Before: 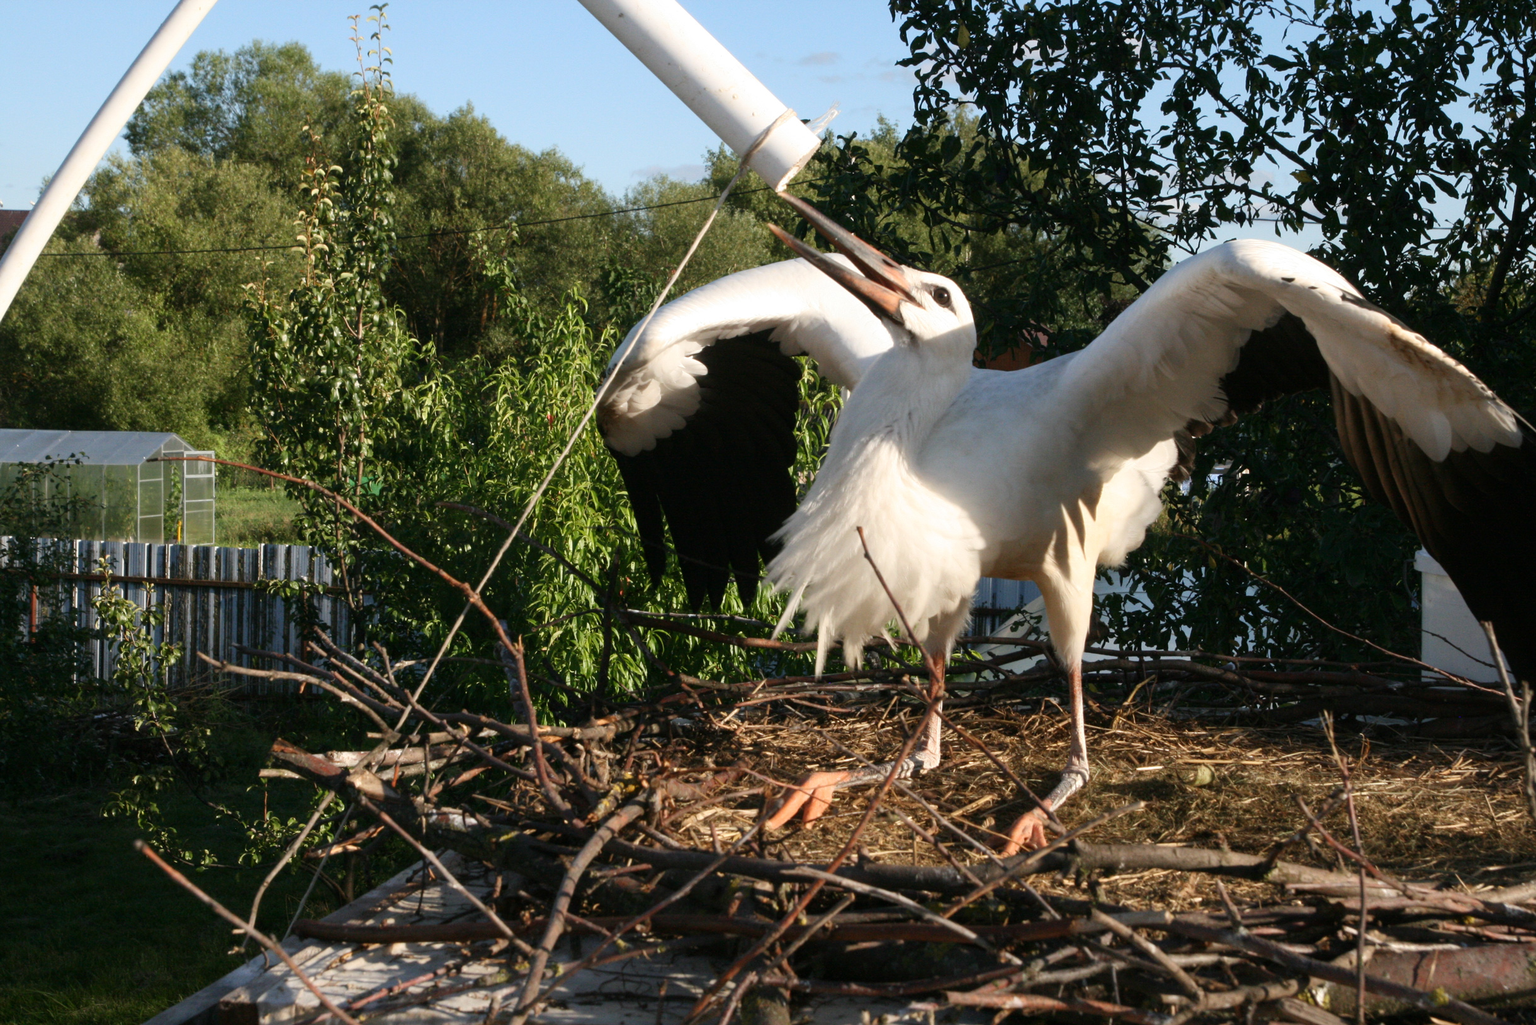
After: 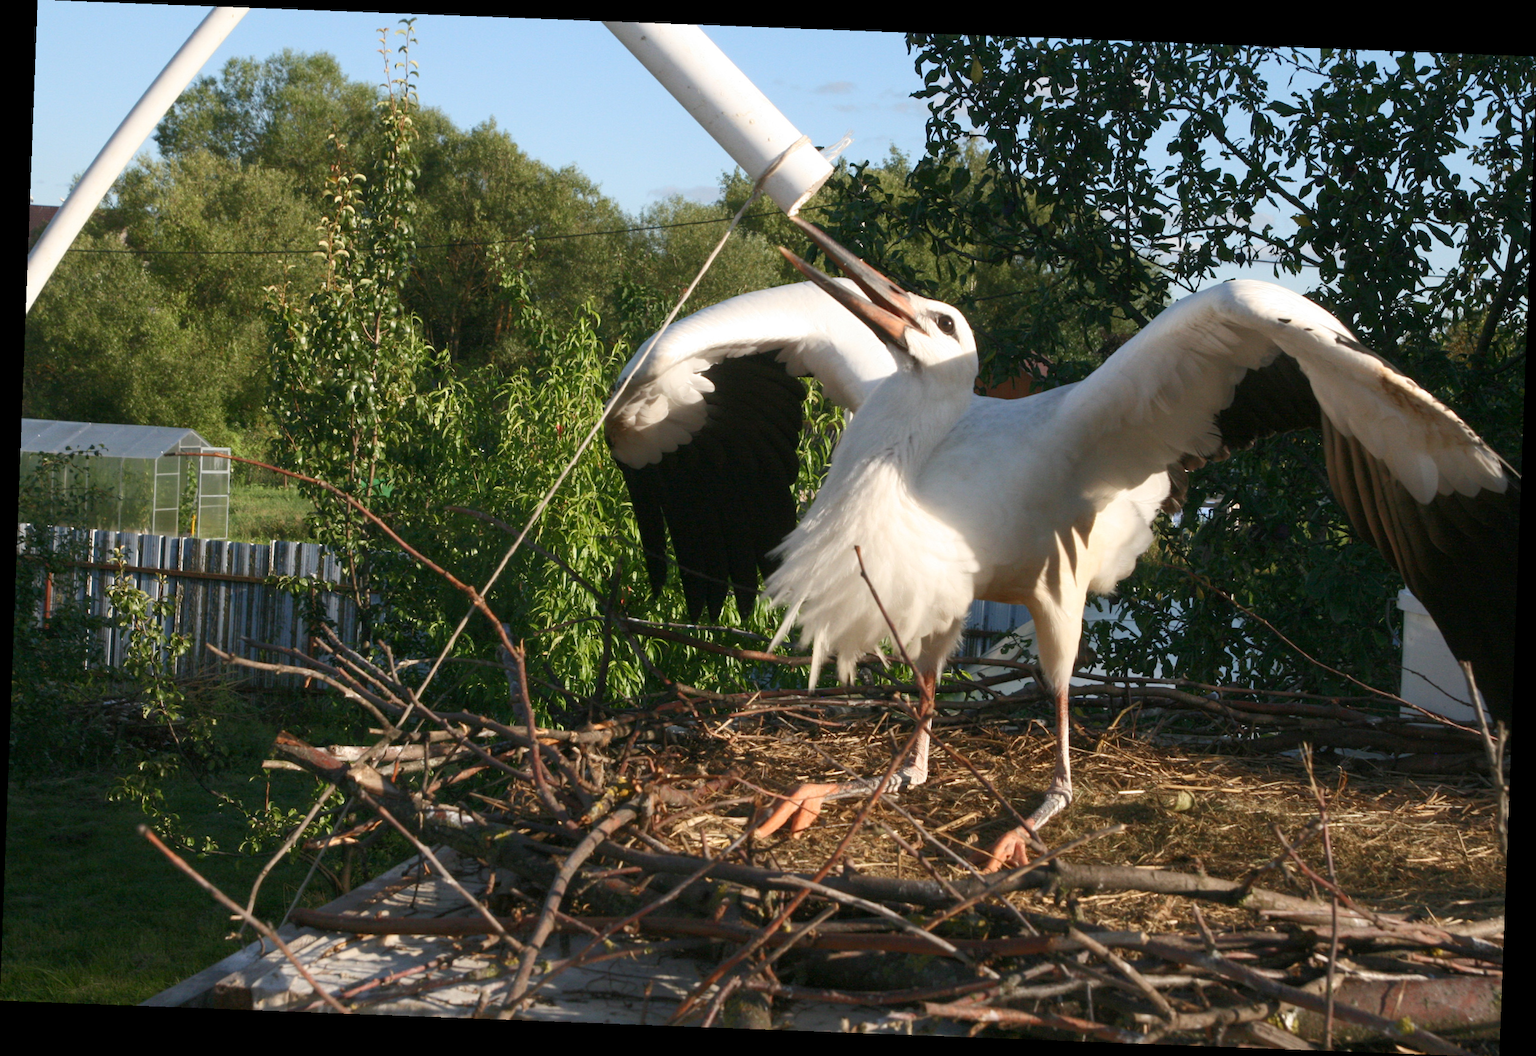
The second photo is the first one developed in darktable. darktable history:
rotate and perspective: rotation 2.17°, automatic cropping off
rgb curve: curves: ch0 [(0, 0) (0.093, 0.159) (0.241, 0.265) (0.414, 0.42) (1, 1)], compensate middle gray true, preserve colors basic power
